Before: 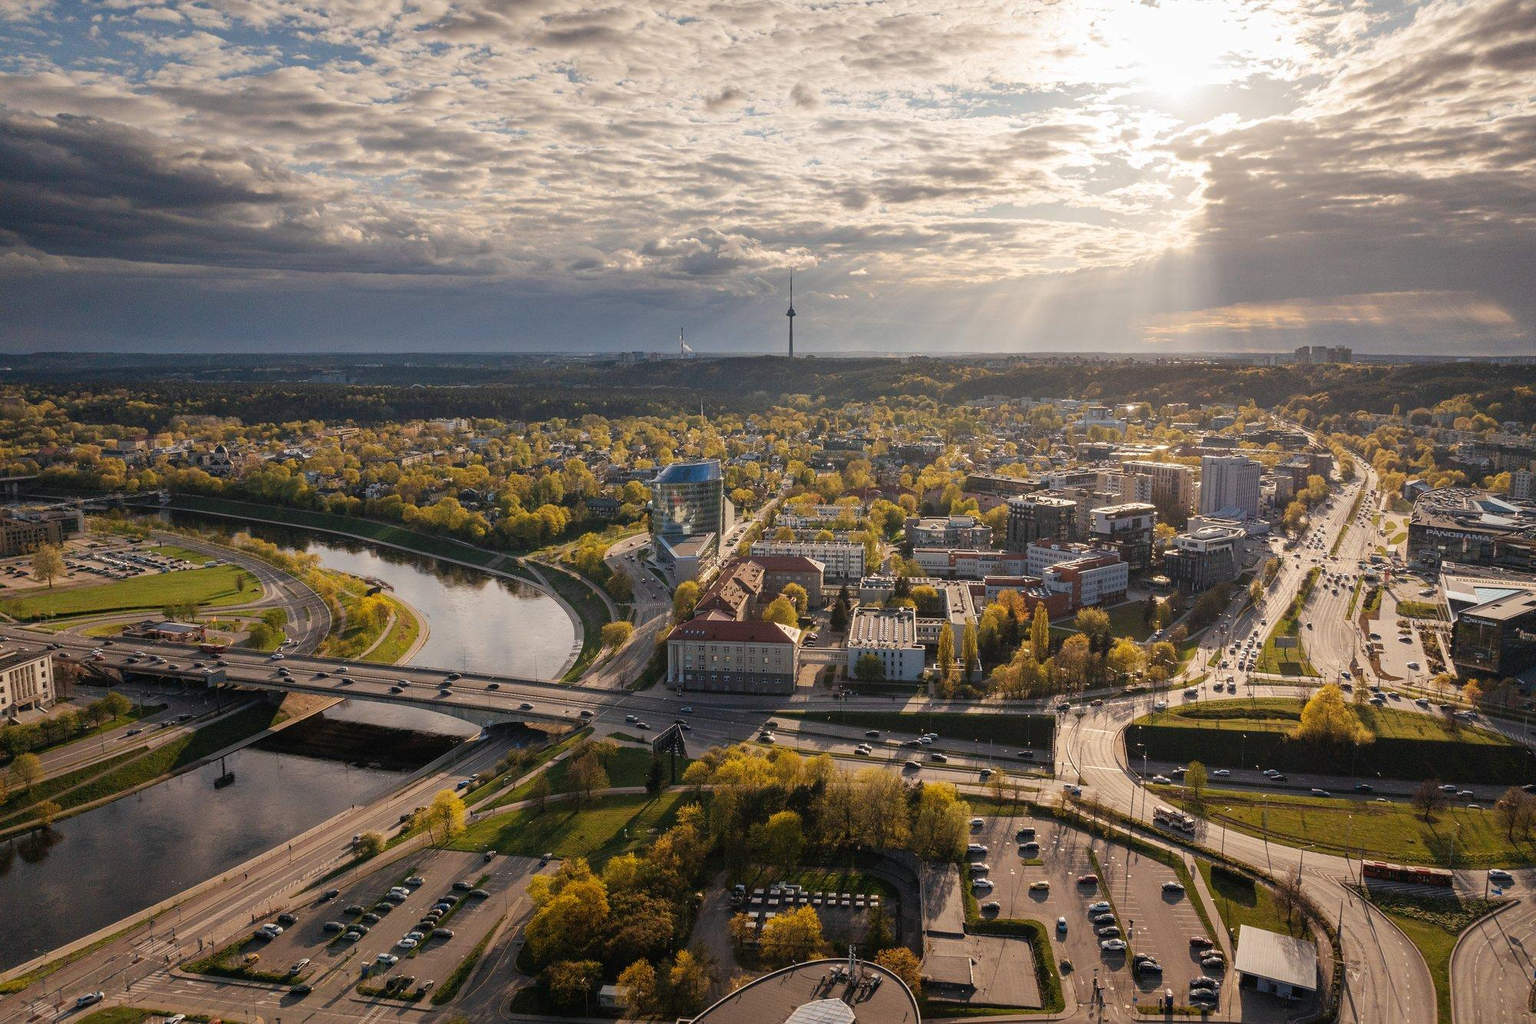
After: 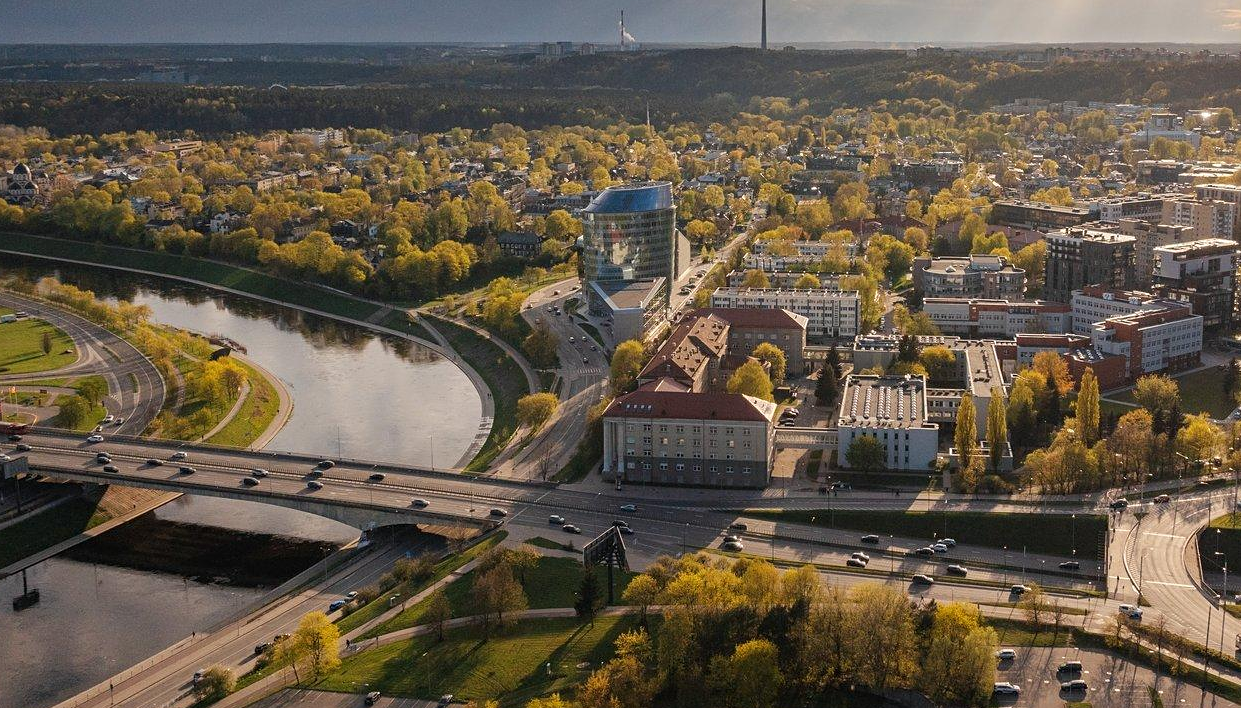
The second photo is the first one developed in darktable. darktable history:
crop: left 13.312%, top 31.28%, right 24.627%, bottom 15.582%
sharpen: amount 0.2
